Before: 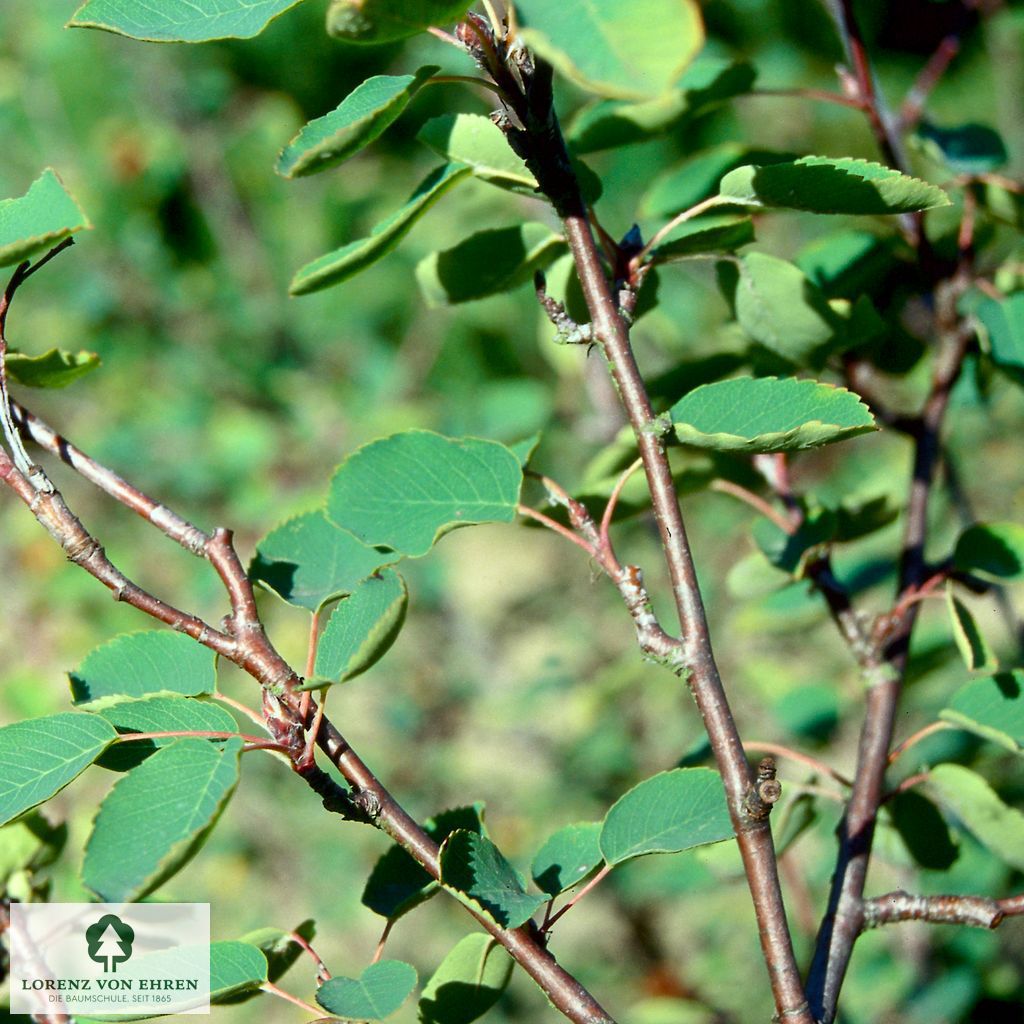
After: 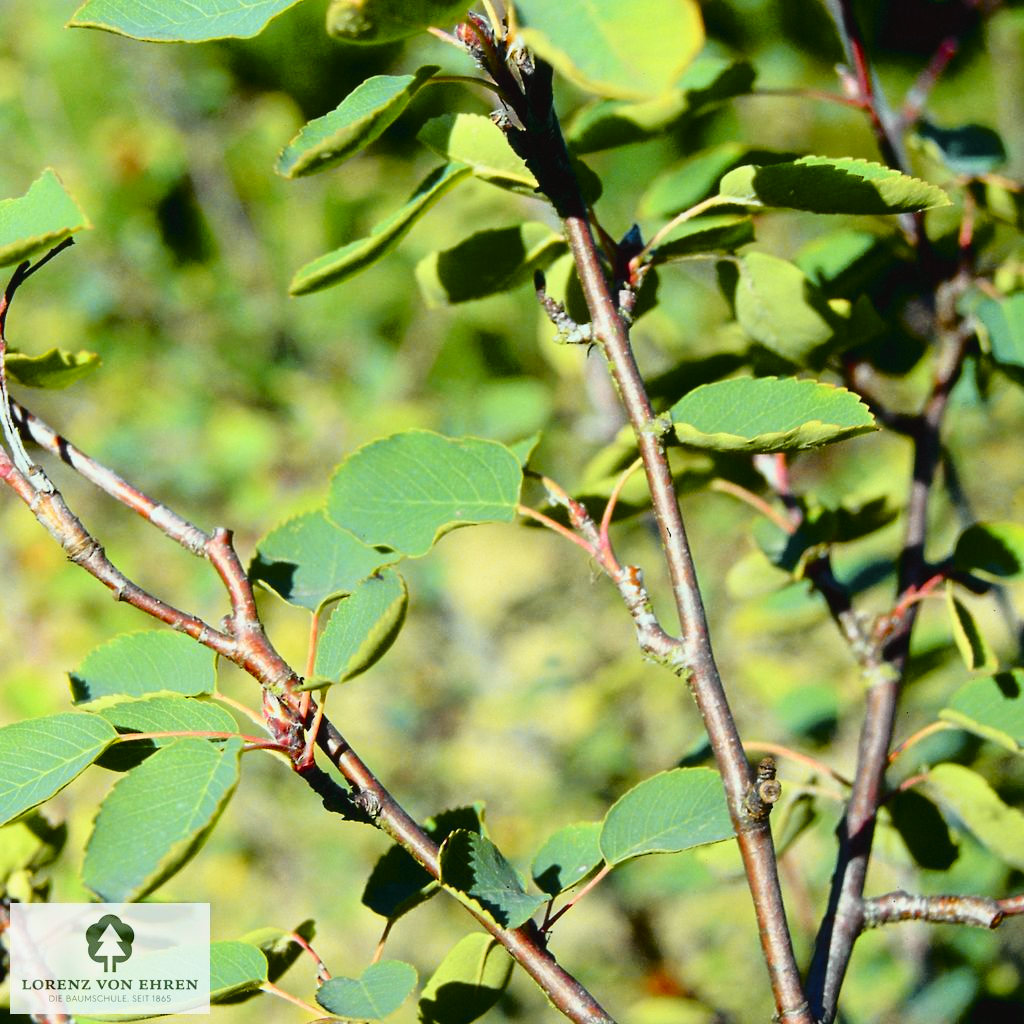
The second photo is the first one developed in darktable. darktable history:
tone curve: curves: ch0 [(0, 0.029) (0.168, 0.142) (0.359, 0.44) (0.469, 0.544) (0.634, 0.722) (0.858, 0.903) (1, 0.968)]; ch1 [(0, 0) (0.437, 0.453) (0.472, 0.47) (0.502, 0.502) (0.54, 0.534) (0.57, 0.592) (0.618, 0.66) (0.699, 0.749) (0.859, 0.919) (1, 1)]; ch2 [(0, 0) (0.33, 0.301) (0.421, 0.443) (0.476, 0.498) (0.505, 0.503) (0.547, 0.557) (0.586, 0.634) (0.608, 0.676) (1, 1)], color space Lab, independent channels, preserve colors none
